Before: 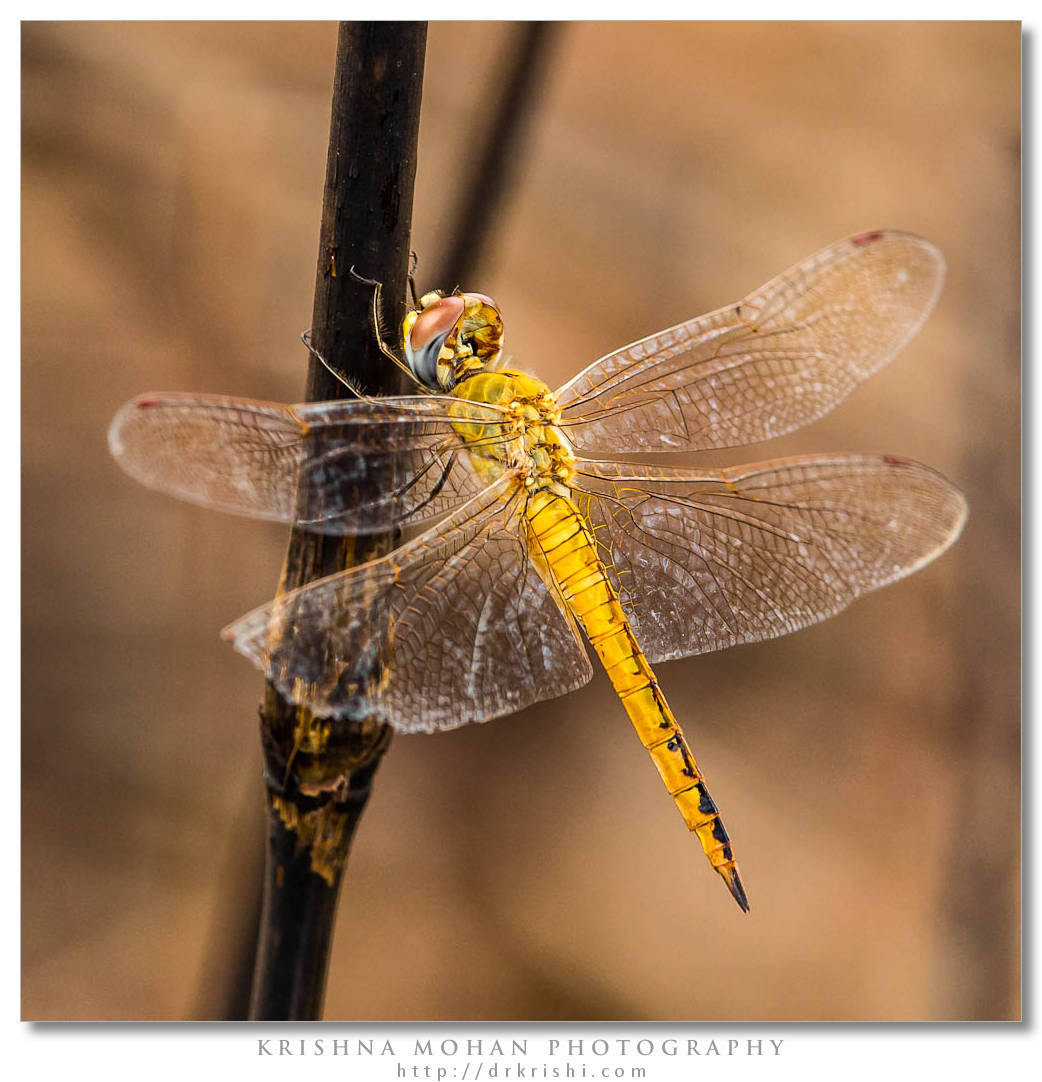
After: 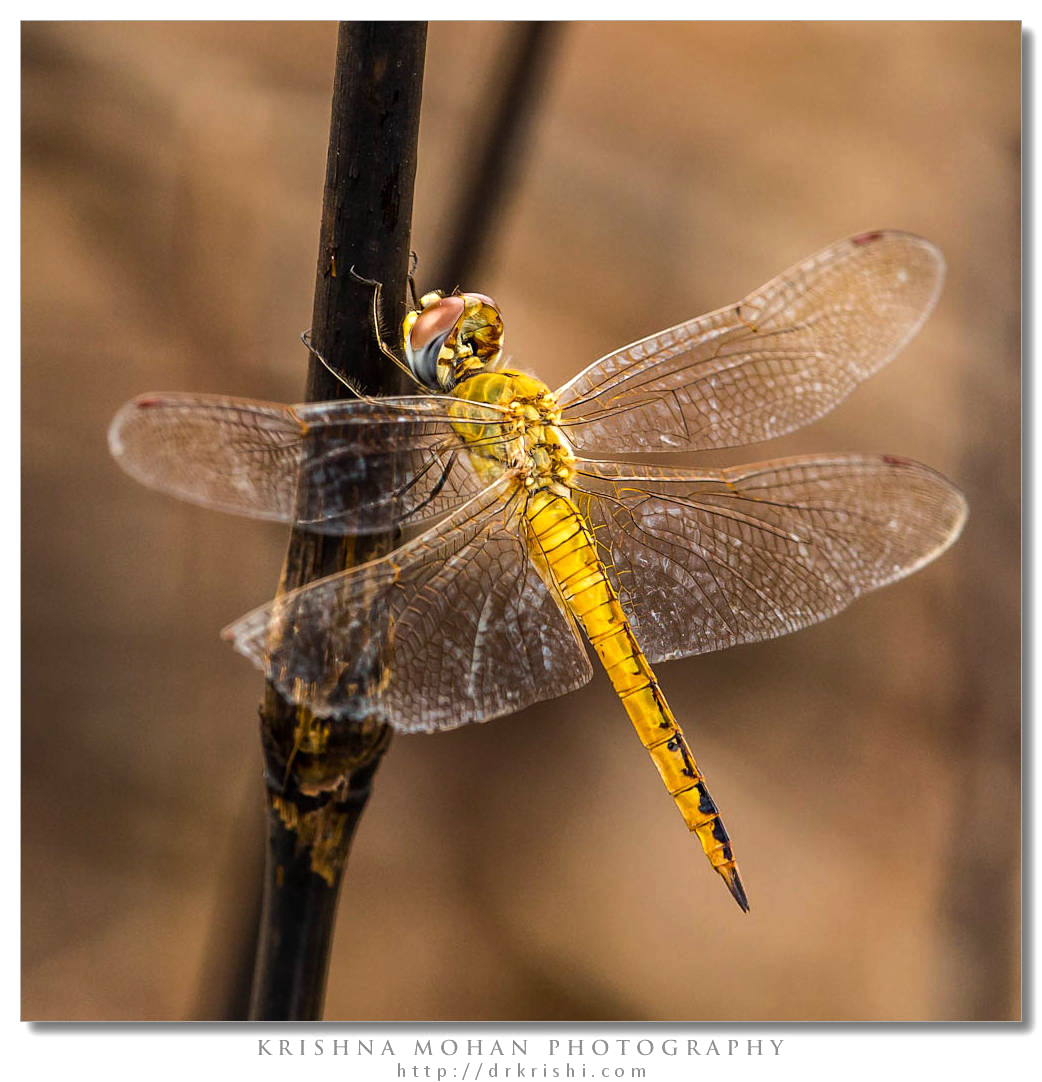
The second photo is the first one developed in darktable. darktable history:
base curve: curves: ch0 [(0, 0) (0.74, 0.67) (1, 1)]
tone equalizer: -8 EV -1.84 EV, -7 EV -1.16 EV, -6 EV -1.62 EV, smoothing diameter 25%, edges refinement/feathering 10, preserve details guided filter
exposure: black level correction -0.001, exposure 0.08 EV
